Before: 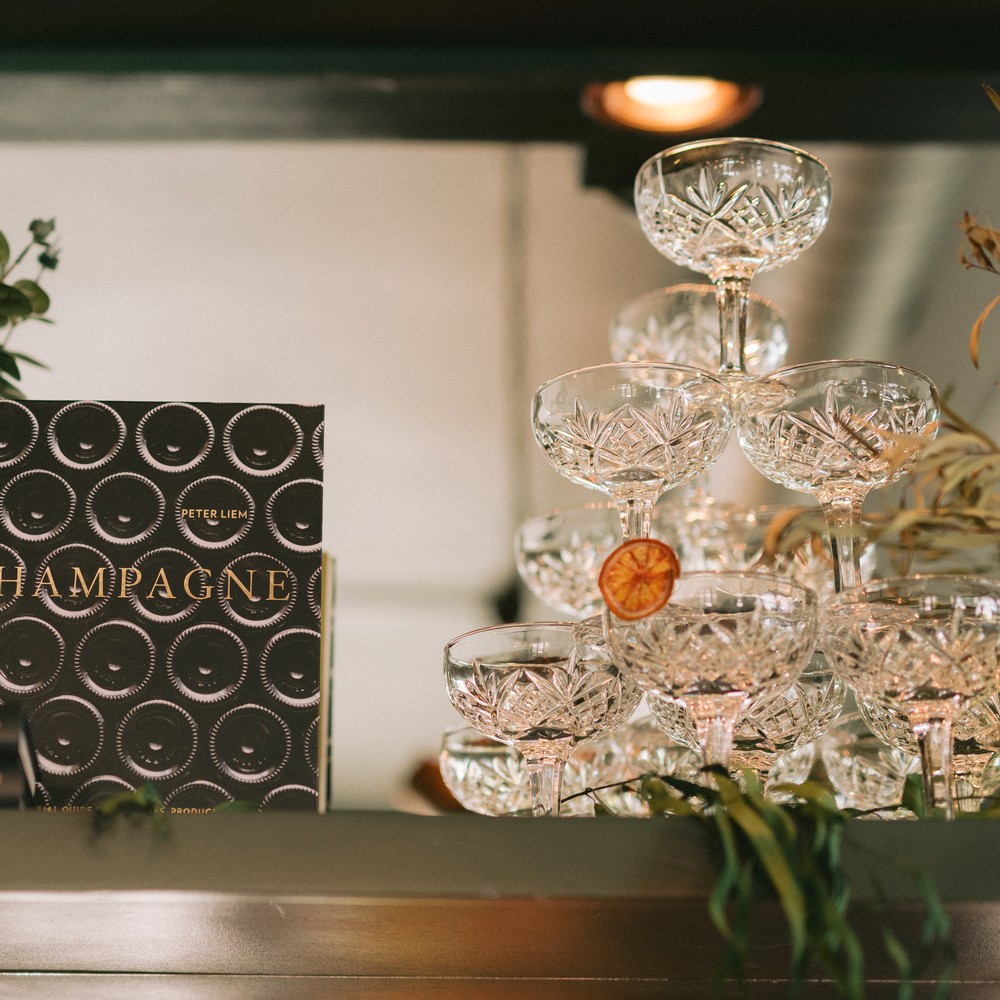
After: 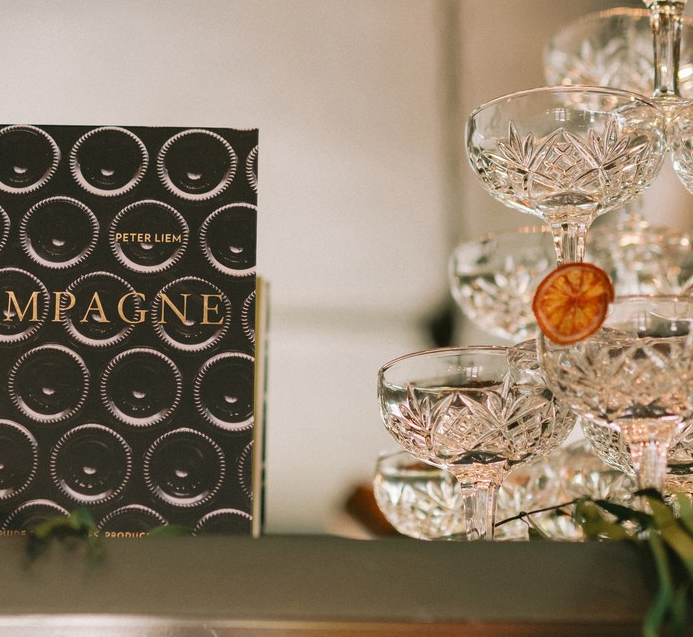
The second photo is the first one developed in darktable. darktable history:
shadows and highlights: shadows 6.14, soften with gaussian
crop: left 6.603%, top 27.689%, right 24.045%, bottom 8.513%
